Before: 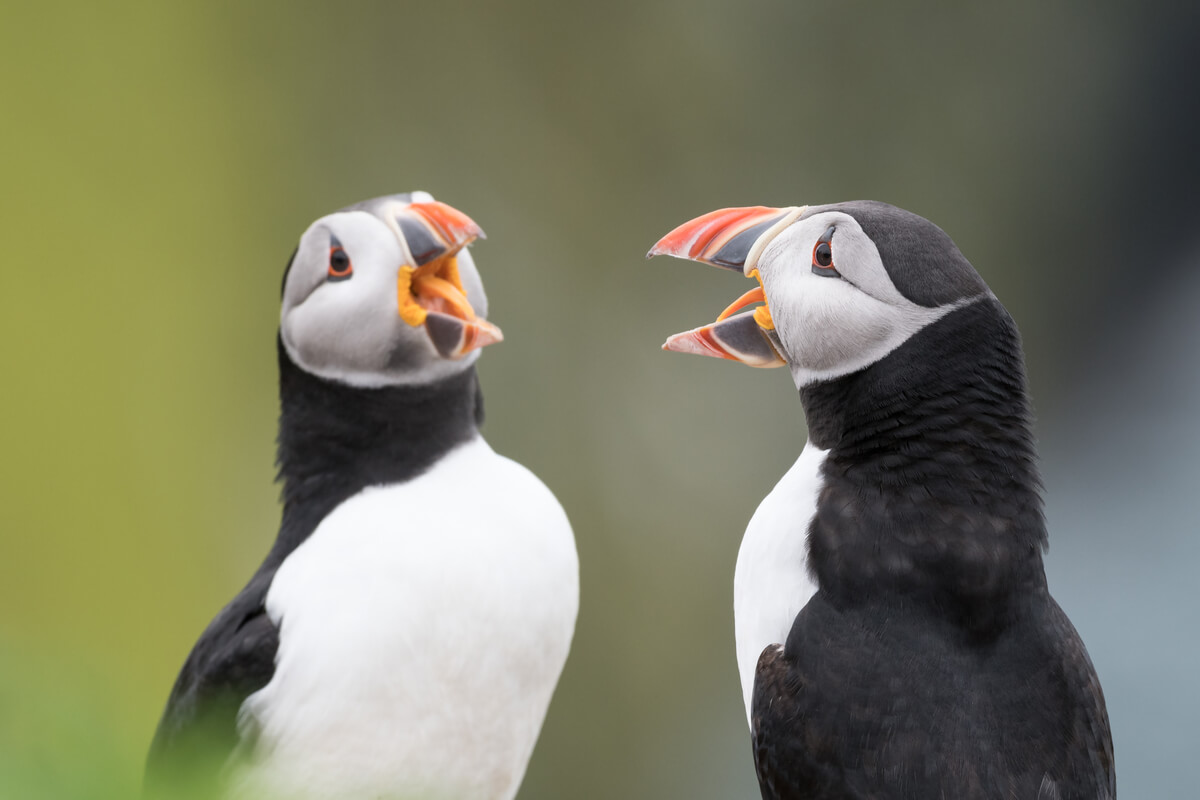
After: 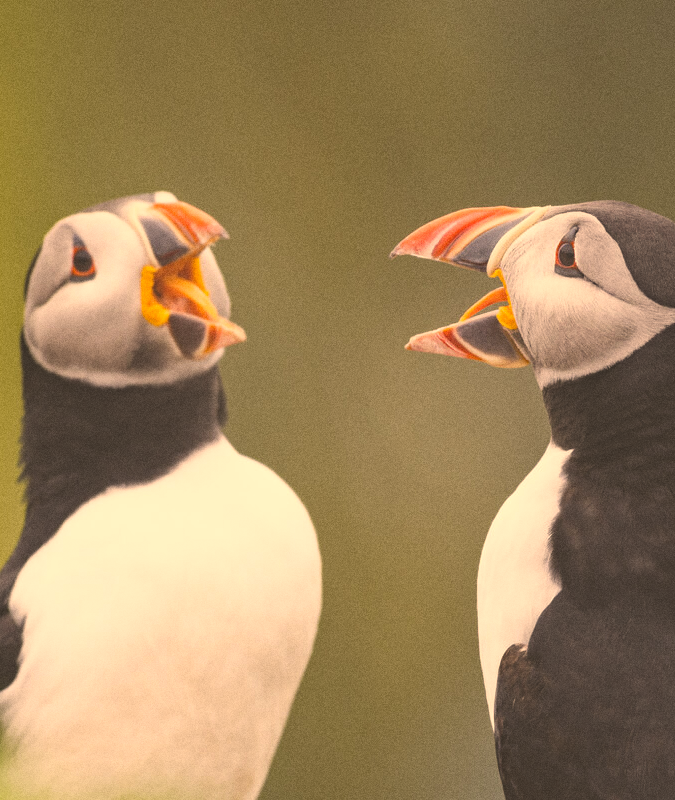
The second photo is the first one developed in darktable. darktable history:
color correction: highlights a* 15, highlights b* 31.55
crop: left 21.496%, right 22.254%
grain: coarseness 0.09 ISO
exposure: black level correction -0.041, exposure 0.064 EV, compensate highlight preservation false
haze removal: strength 0.29, distance 0.25, compatibility mode true, adaptive false
